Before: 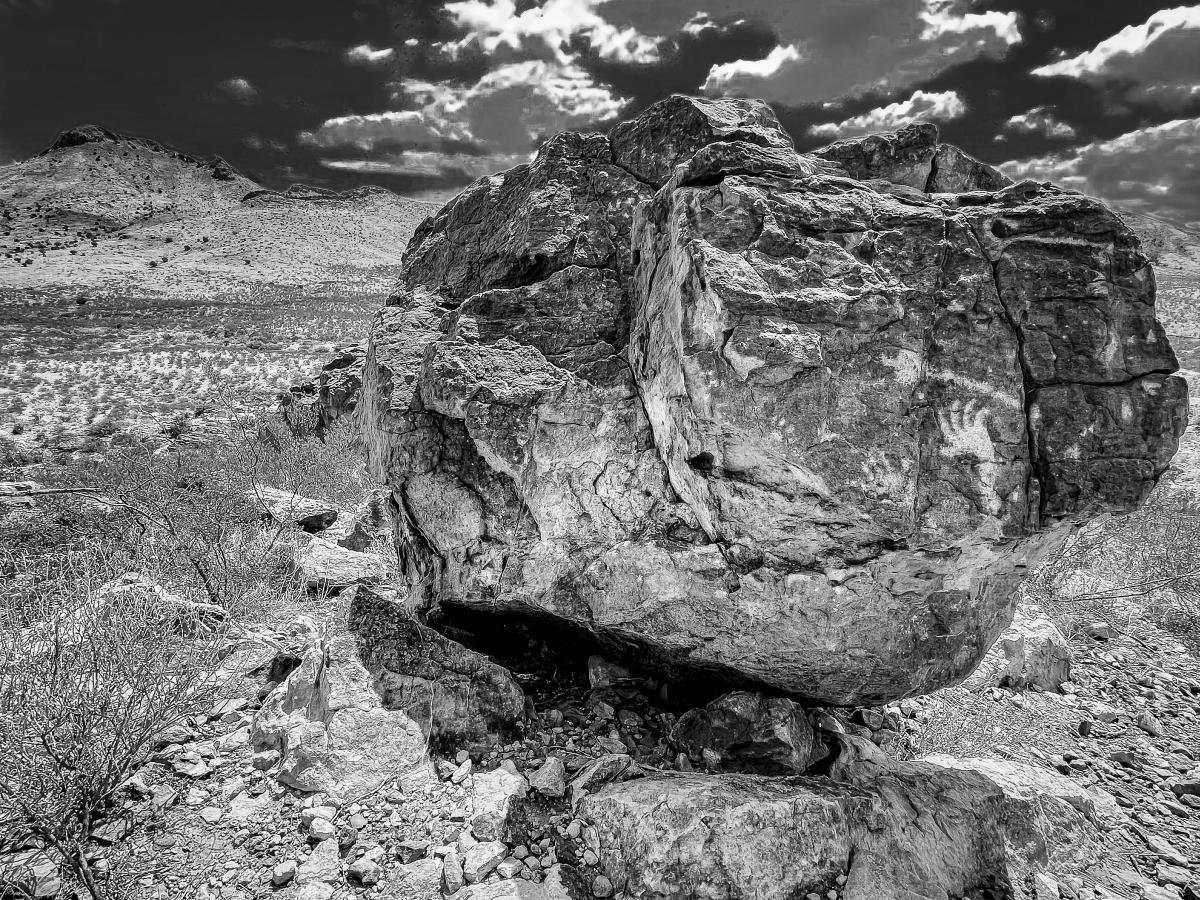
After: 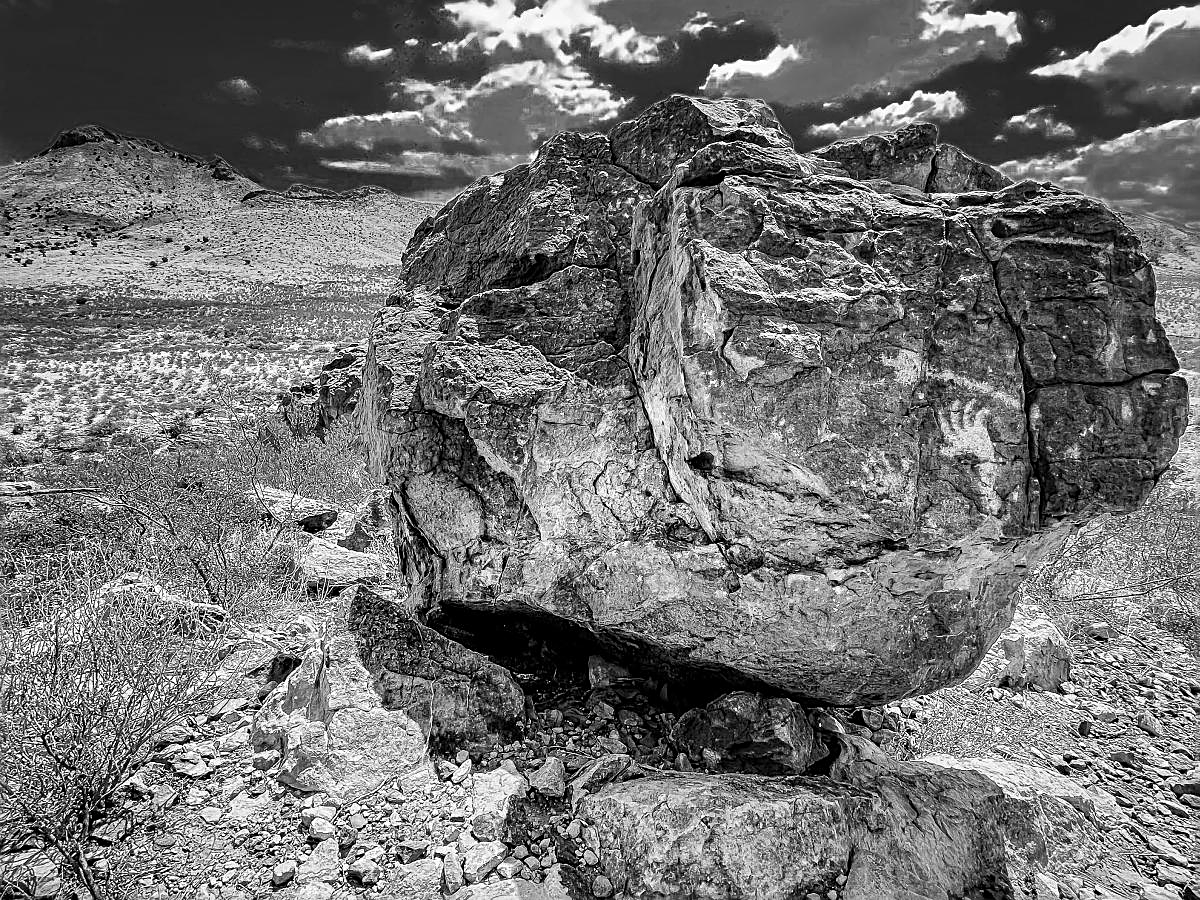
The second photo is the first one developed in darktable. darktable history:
sharpen: radius 1.931
